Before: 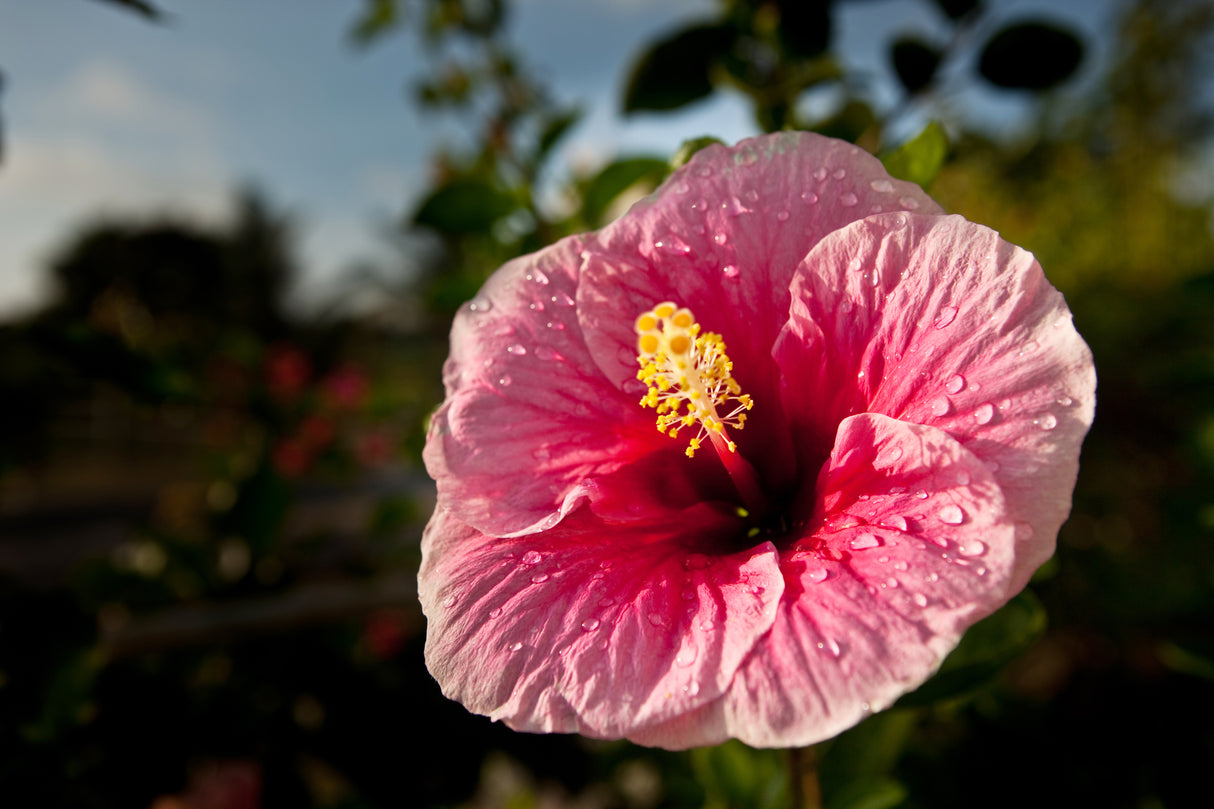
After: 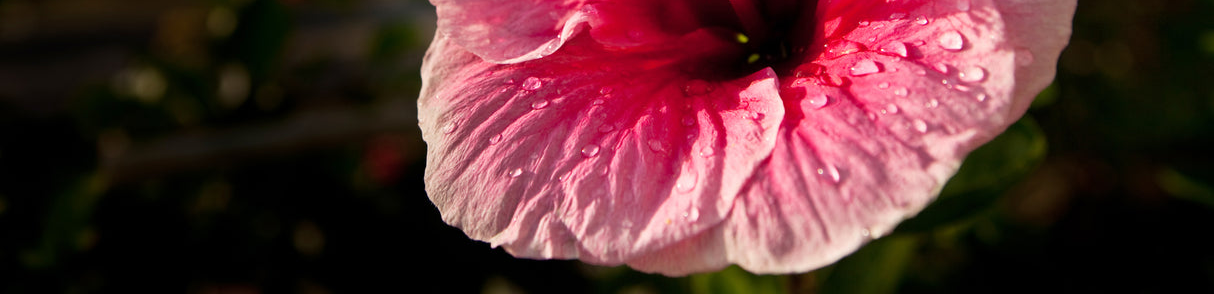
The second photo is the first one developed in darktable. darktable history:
crop and rotate: top 58.675%, bottom 4.943%
